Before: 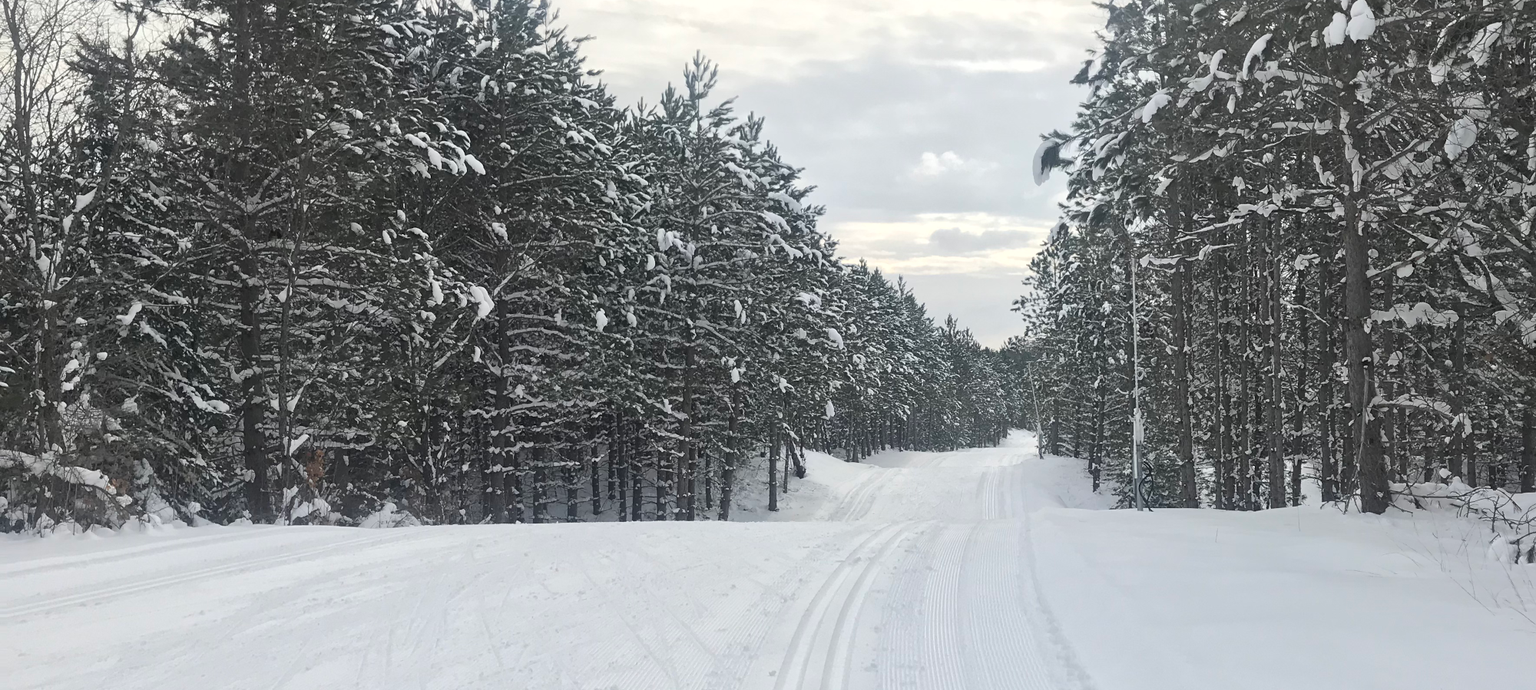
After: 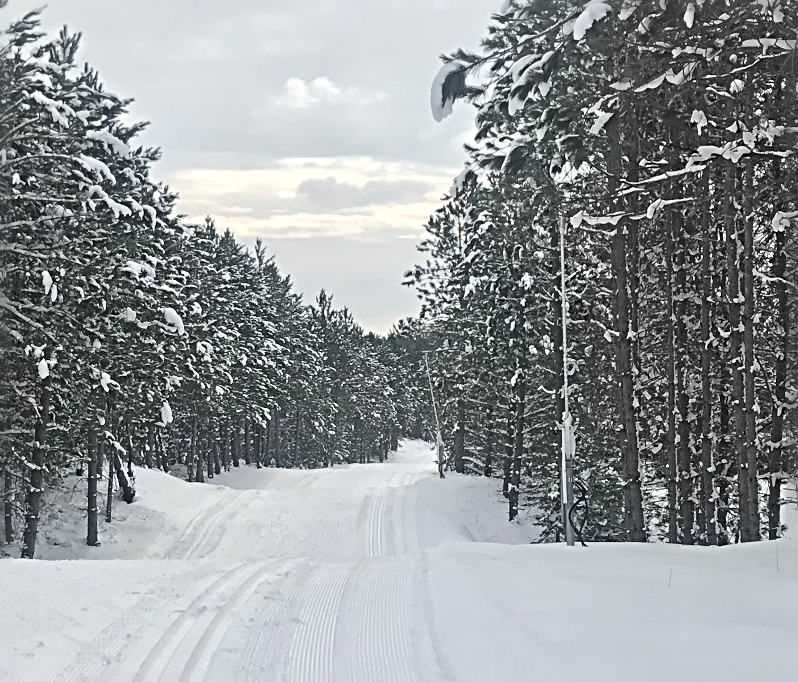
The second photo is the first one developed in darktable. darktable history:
crop: left 45.721%, top 13.393%, right 14.118%, bottom 10.01%
sharpen: radius 4.883
